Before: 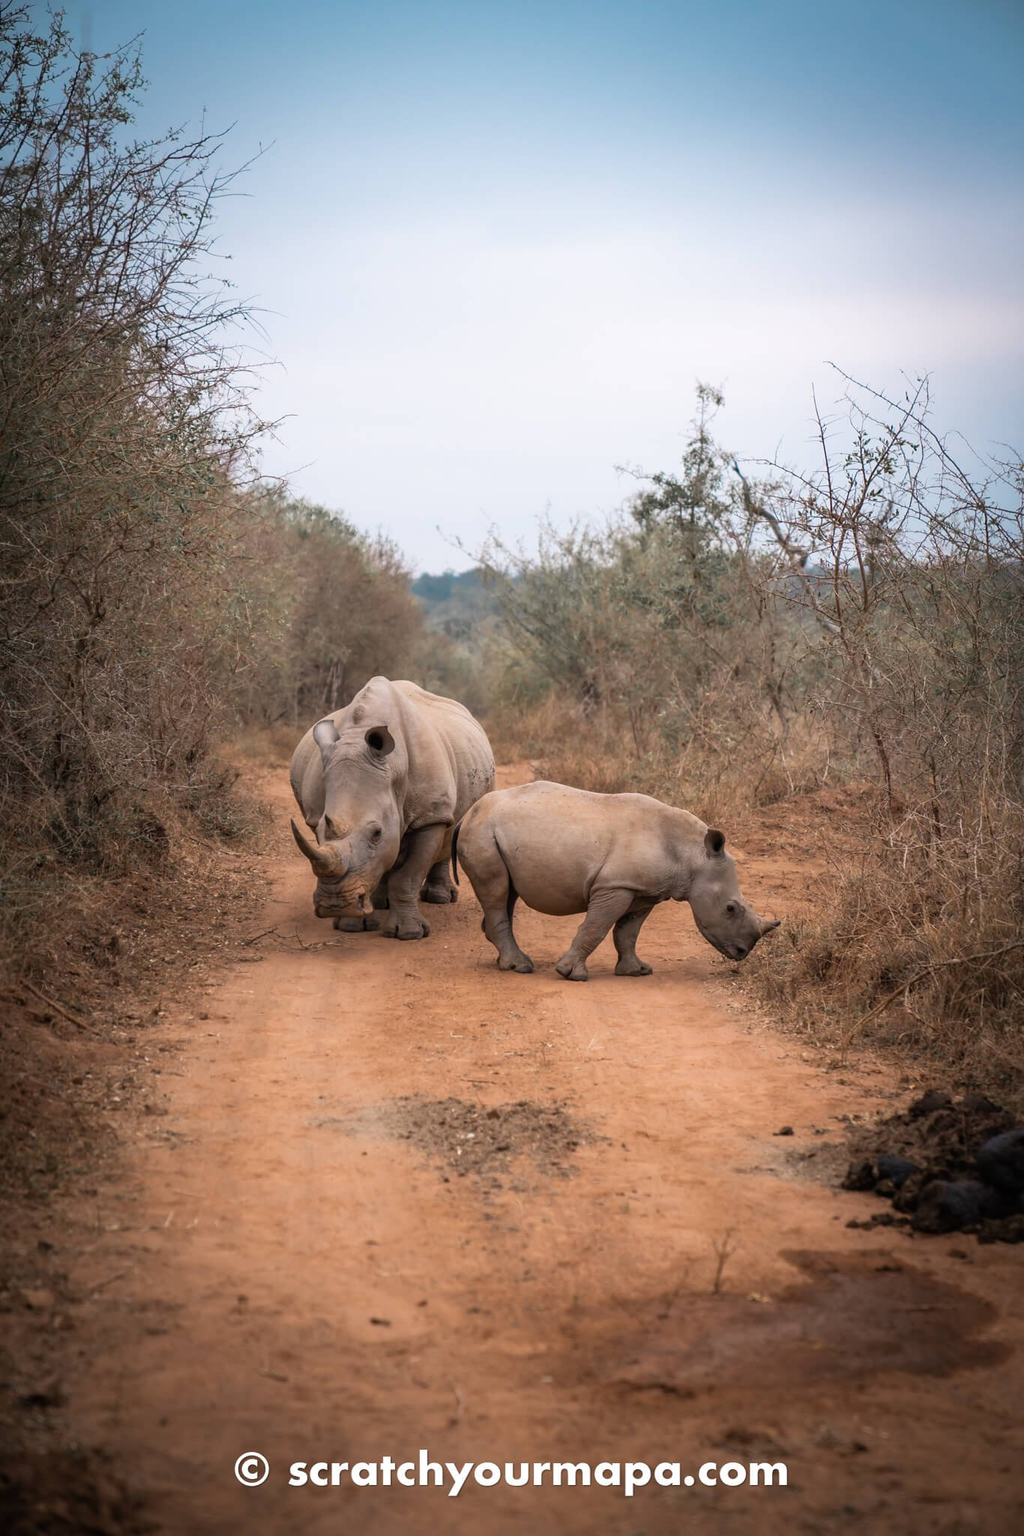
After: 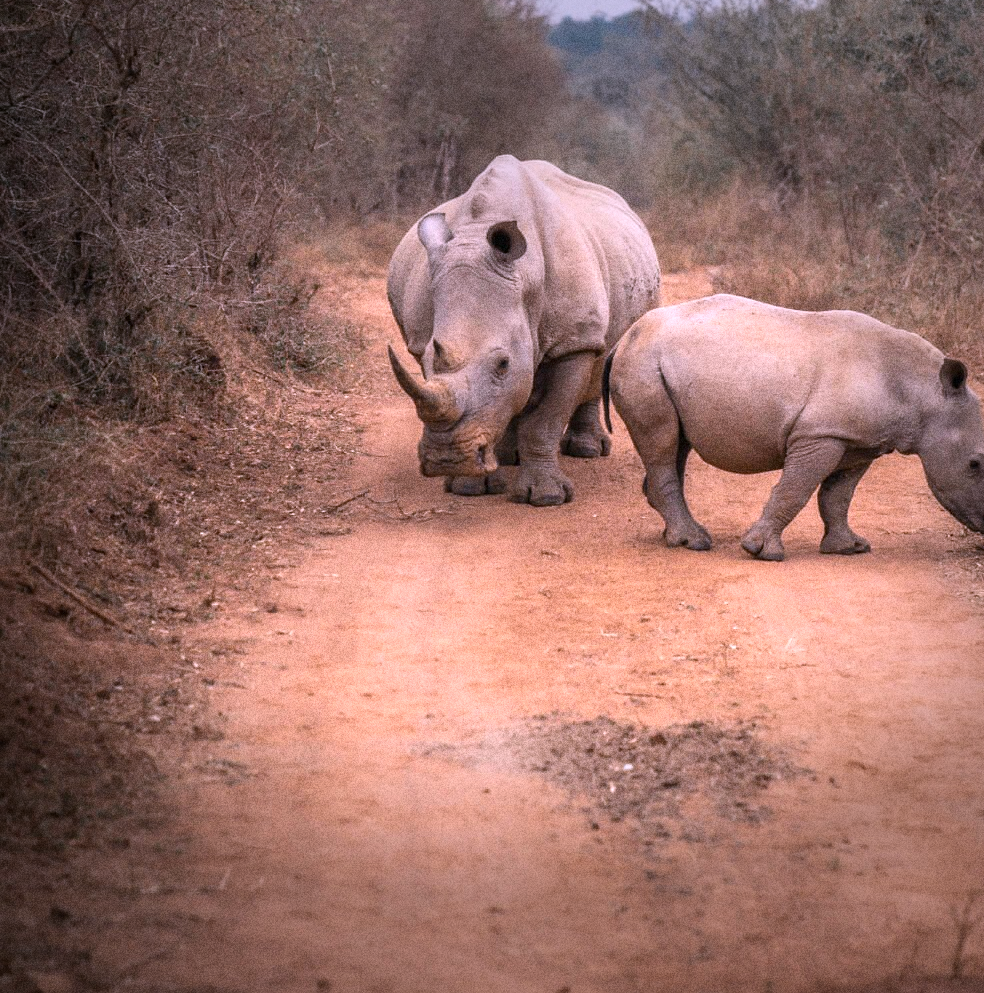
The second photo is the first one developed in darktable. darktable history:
exposure: exposure 0.556 EV, compensate highlight preservation false
crop: top 36.498%, right 27.964%, bottom 14.995%
white balance: red 1.042, blue 1.17
grain: coarseness 14.49 ISO, strength 48.04%, mid-tones bias 35%
vignetting: fall-off start 70.97%, brightness -0.584, saturation -0.118, width/height ratio 1.333
